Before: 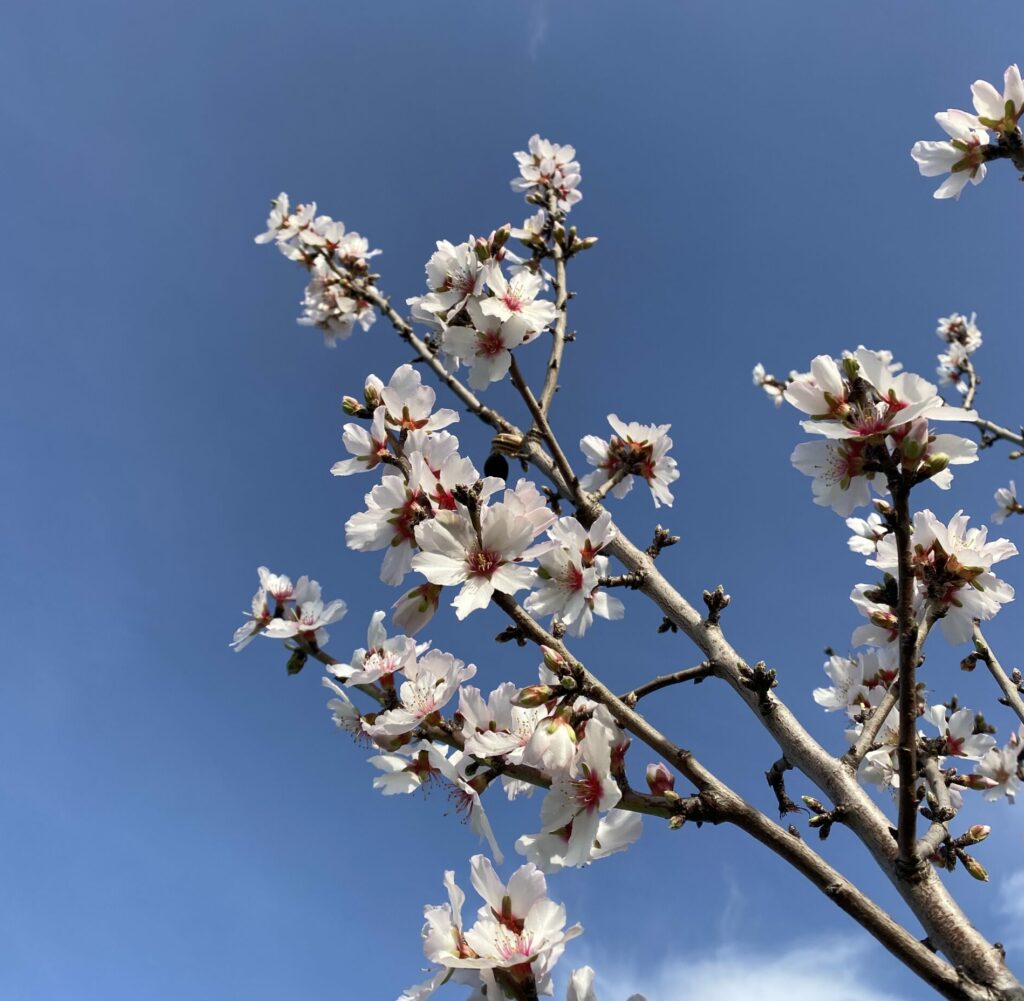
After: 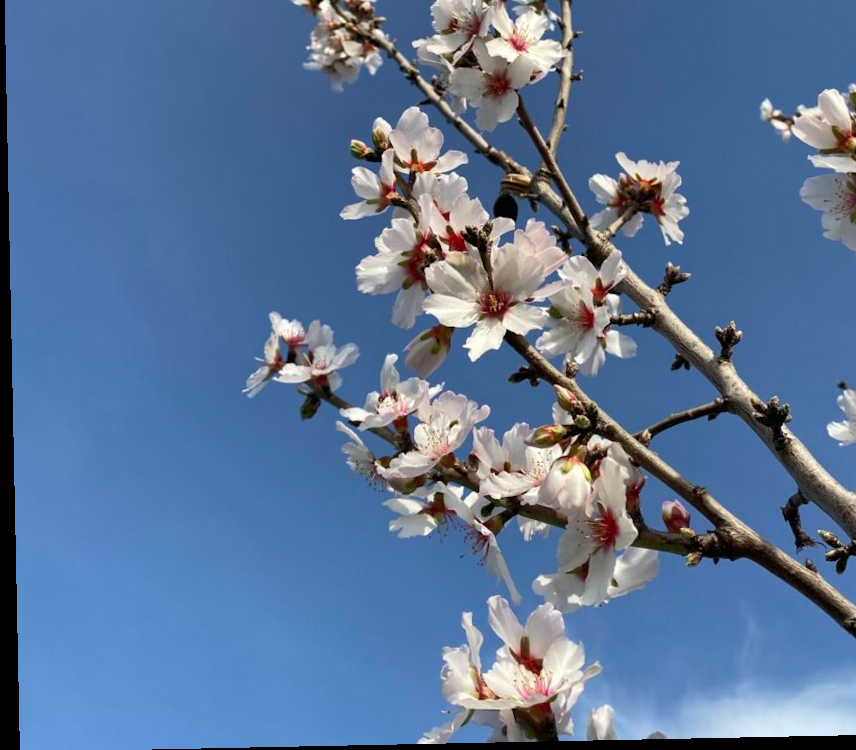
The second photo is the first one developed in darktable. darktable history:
crop: top 26.531%, right 17.959%
rotate and perspective: rotation -1.17°, automatic cropping off
